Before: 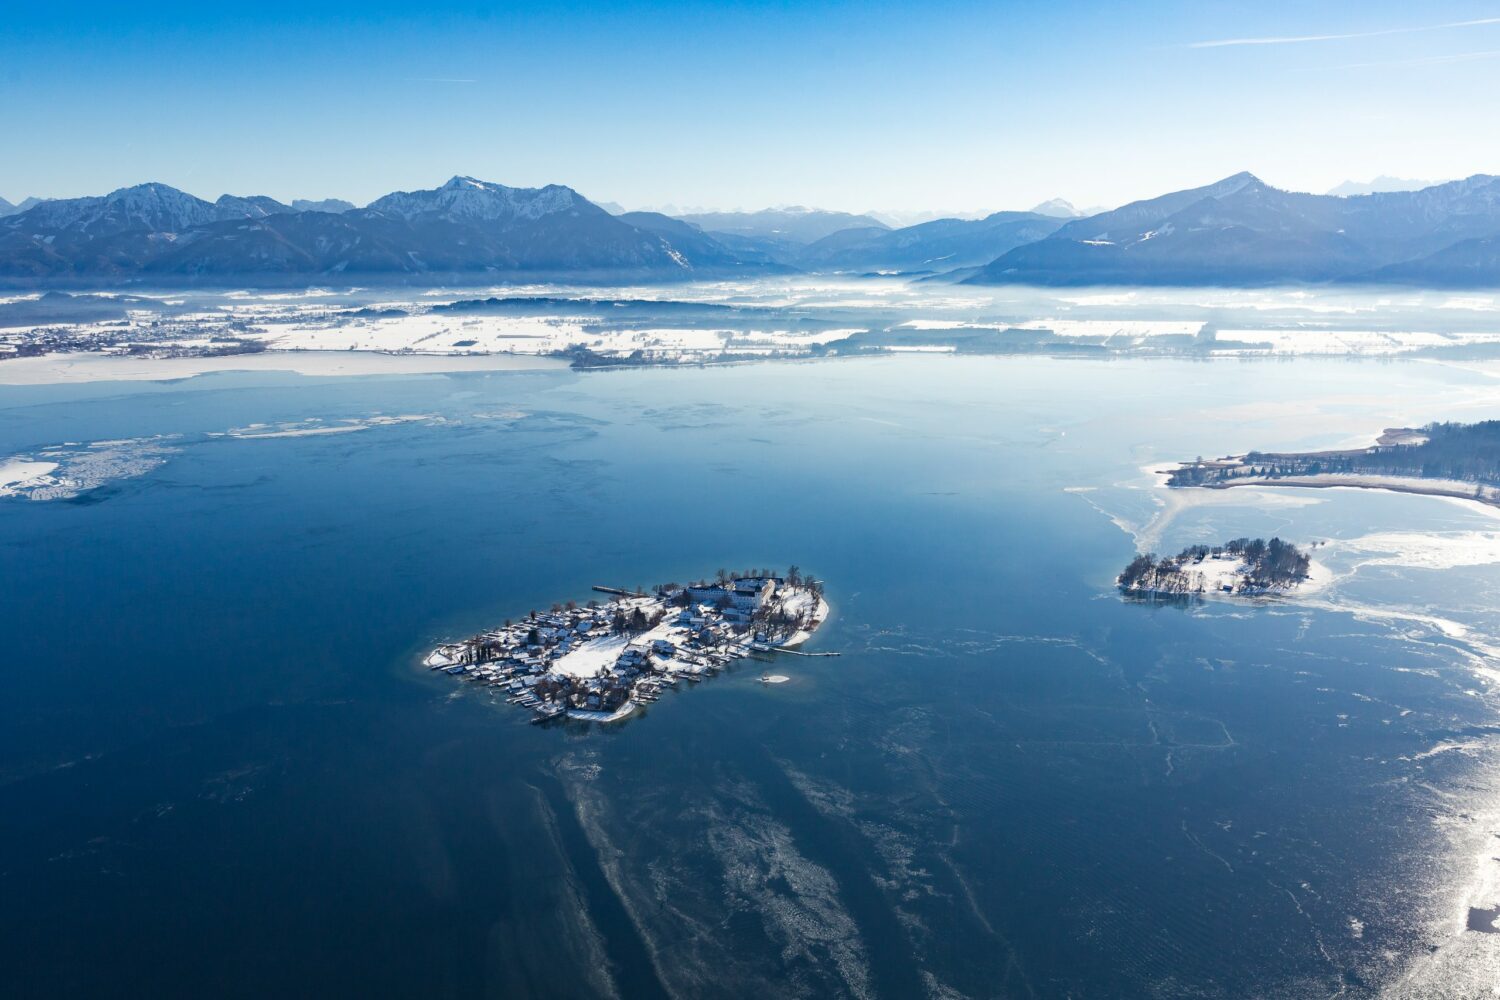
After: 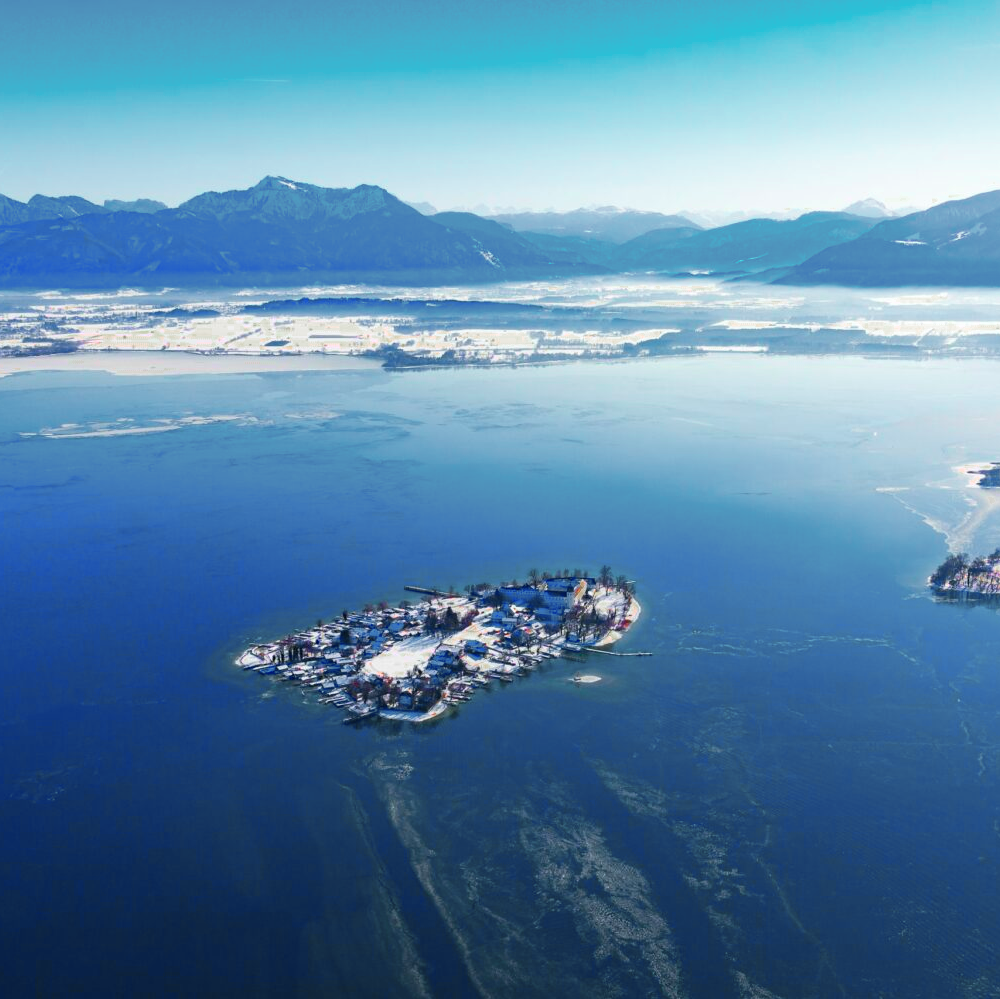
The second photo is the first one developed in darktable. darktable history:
crop and rotate: left 12.562%, right 20.737%
color zones: curves: ch0 [(0, 0.48) (0.209, 0.398) (0.305, 0.332) (0.429, 0.493) (0.571, 0.5) (0.714, 0.5) (0.857, 0.5) (1, 0.48)]; ch1 [(0, 0.736) (0.143, 0.625) (0.225, 0.371) (0.429, 0.256) (0.571, 0.241) (0.714, 0.213) (0.857, 0.48) (1, 0.736)]; ch2 [(0, 0.448) (0.143, 0.498) (0.286, 0.5) (0.429, 0.5) (0.571, 0.5) (0.714, 0.5) (0.857, 0.5) (1, 0.448)]
color correction: highlights b* 0.036, saturation 2.95
velvia: on, module defaults
